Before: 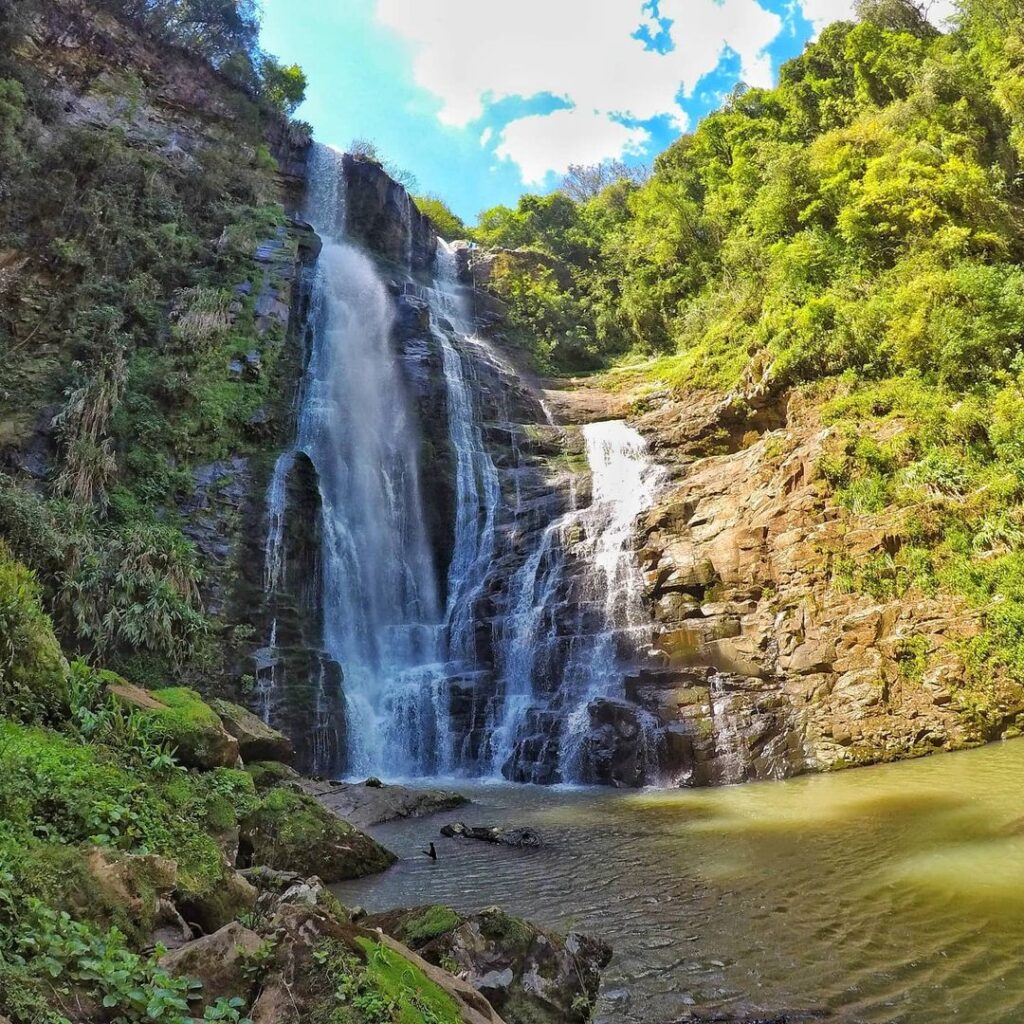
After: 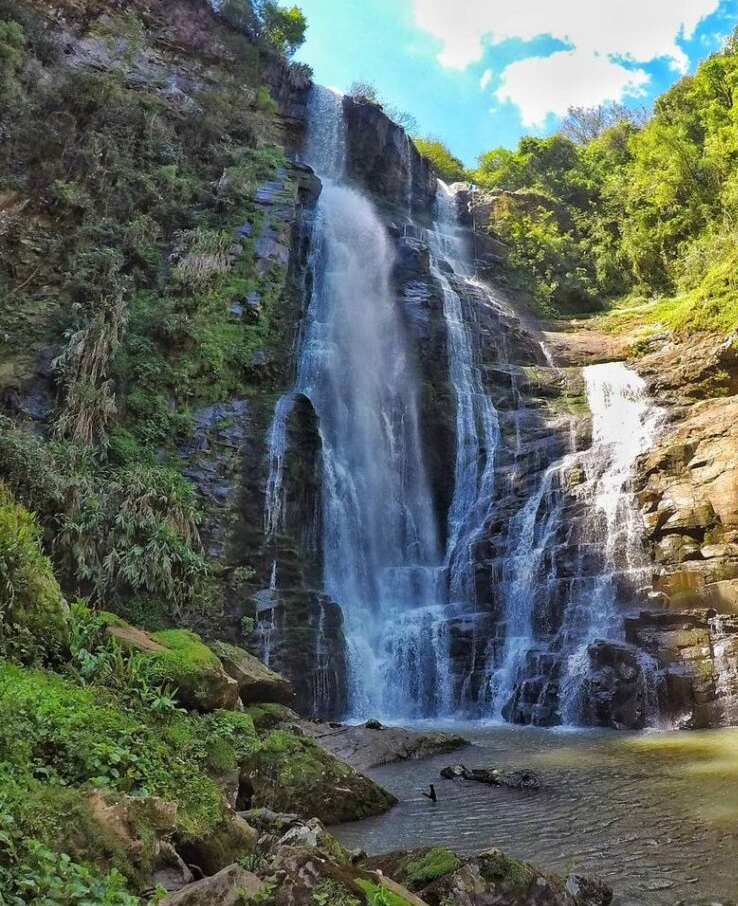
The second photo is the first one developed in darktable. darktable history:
crop: top 5.748%, right 27.855%, bottom 5.721%
